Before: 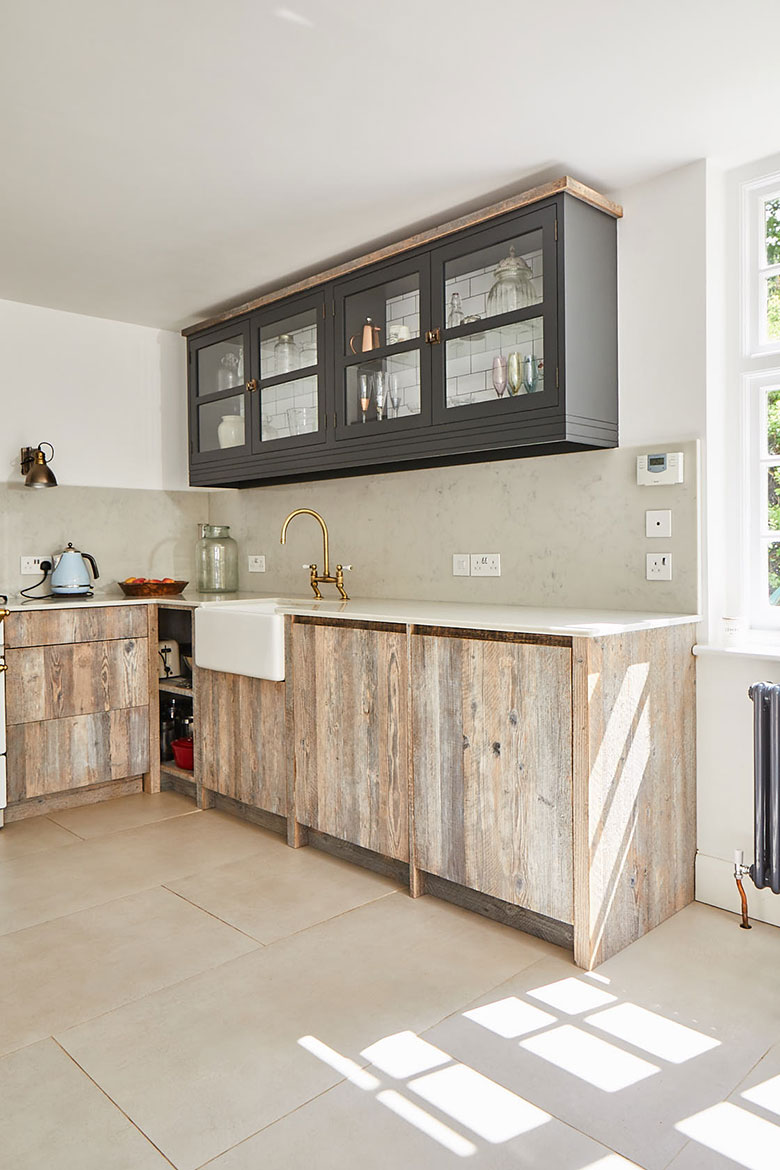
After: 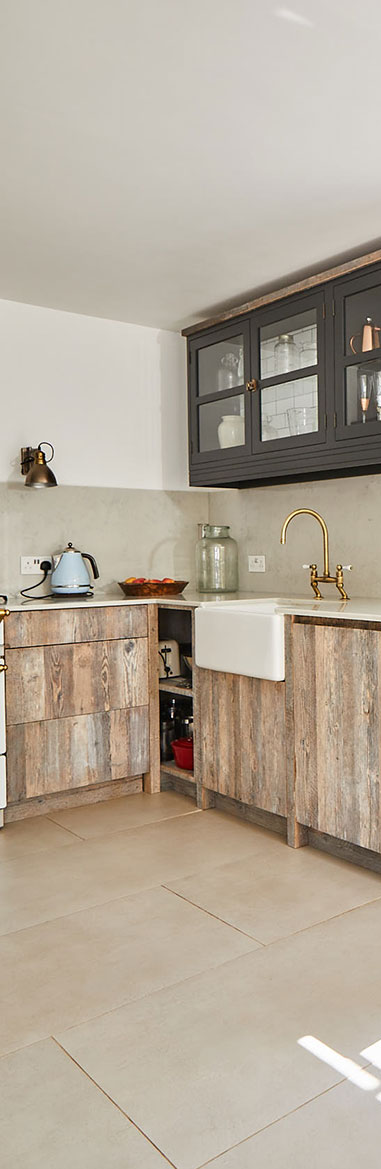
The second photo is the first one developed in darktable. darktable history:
crop and rotate: left 0.015%, top 0%, right 51.045%
